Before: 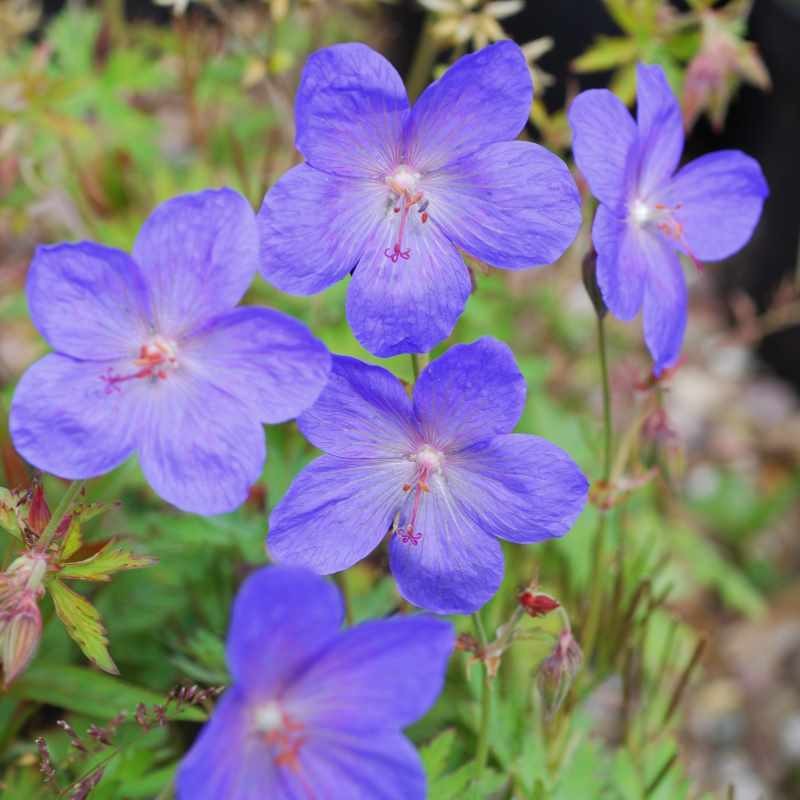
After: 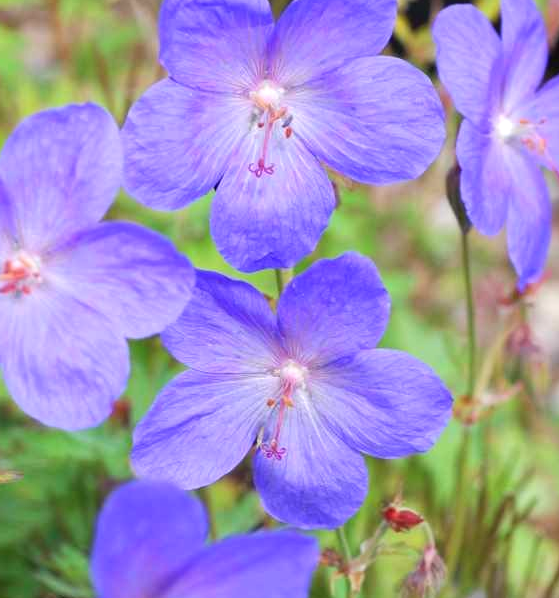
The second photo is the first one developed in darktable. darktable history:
crop and rotate: left 17.046%, top 10.659%, right 12.989%, bottom 14.553%
tone equalizer: on, module defaults
exposure: exposure 0.426 EV, compensate highlight preservation false
